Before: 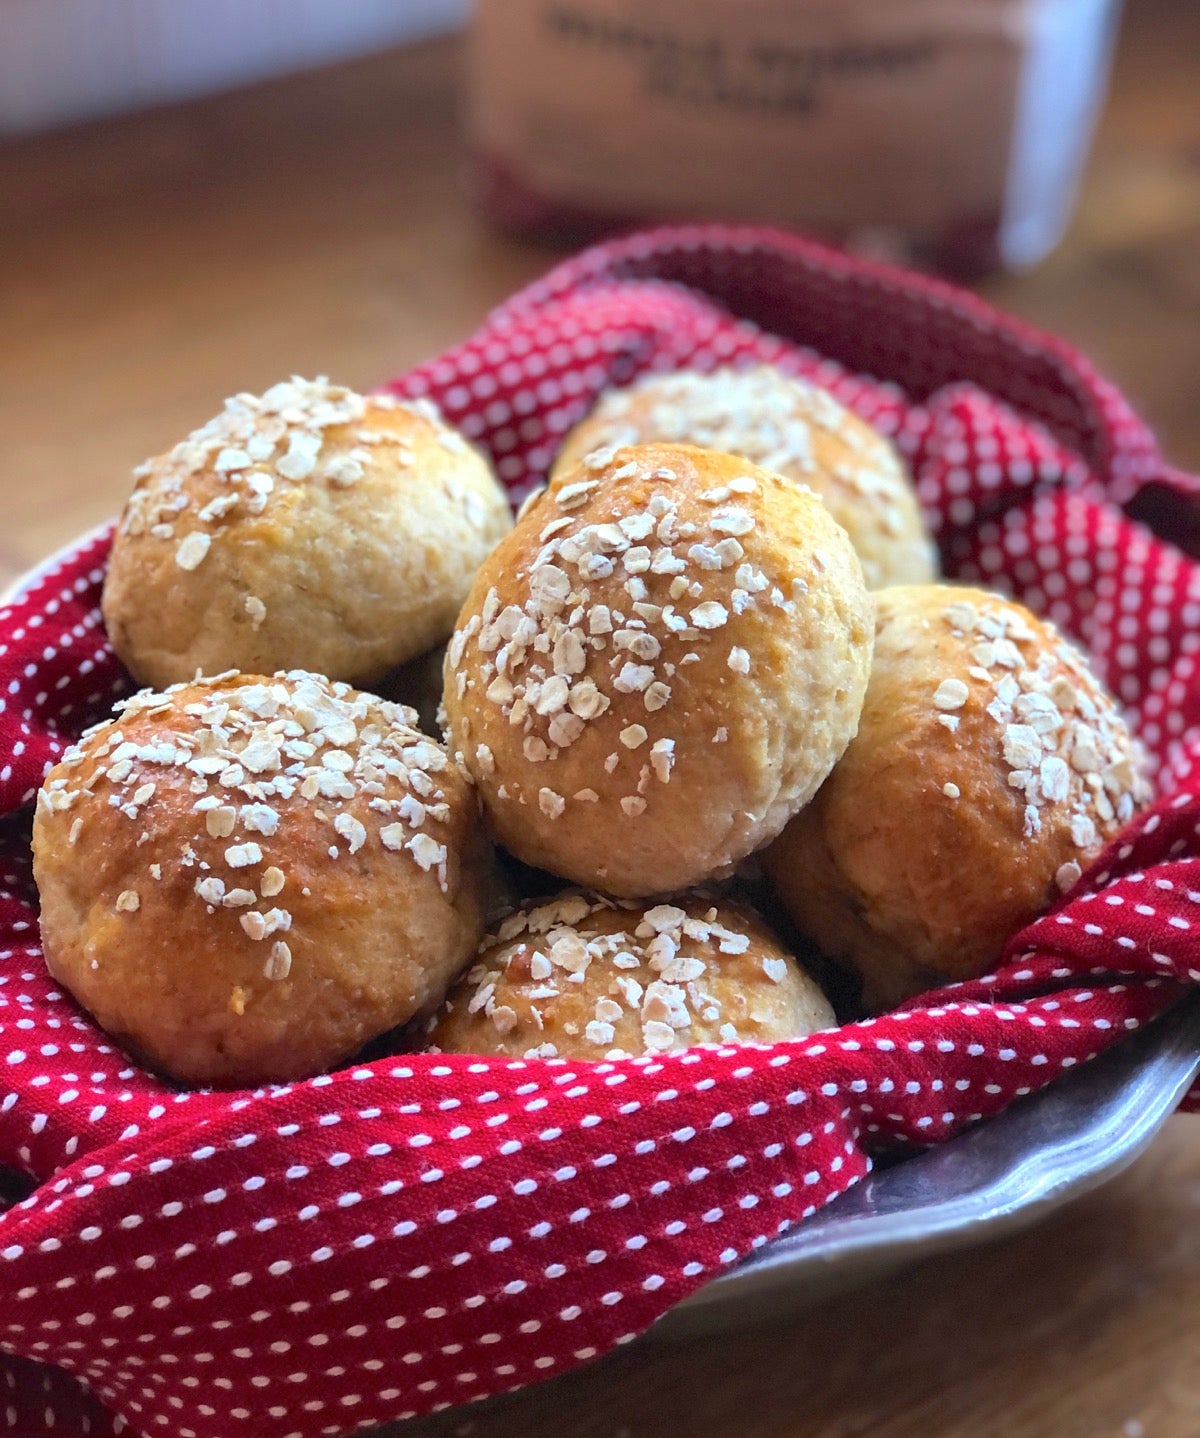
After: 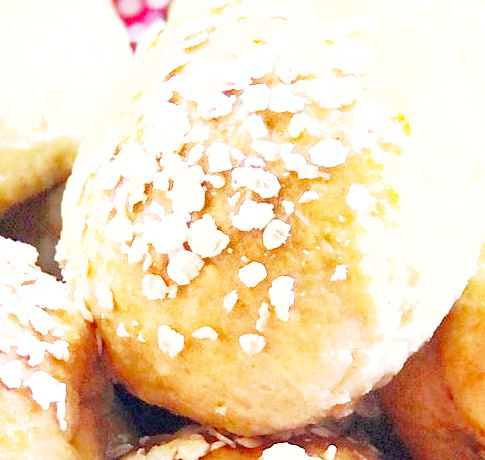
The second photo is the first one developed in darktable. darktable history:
shadows and highlights: on, module defaults
crop: left 31.751%, top 32.172%, right 27.8%, bottom 35.83%
base curve: curves: ch0 [(0, 0) (0, 0.001) (0.001, 0.001) (0.004, 0.002) (0.007, 0.004) (0.015, 0.013) (0.033, 0.045) (0.052, 0.096) (0.075, 0.17) (0.099, 0.241) (0.163, 0.42) (0.219, 0.55) (0.259, 0.616) (0.327, 0.722) (0.365, 0.765) (0.522, 0.873) (0.547, 0.881) (0.689, 0.919) (0.826, 0.952) (1, 1)], preserve colors none
exposure: black level correction 0.001, exposure 2 EV, compensate highlight preservation false
